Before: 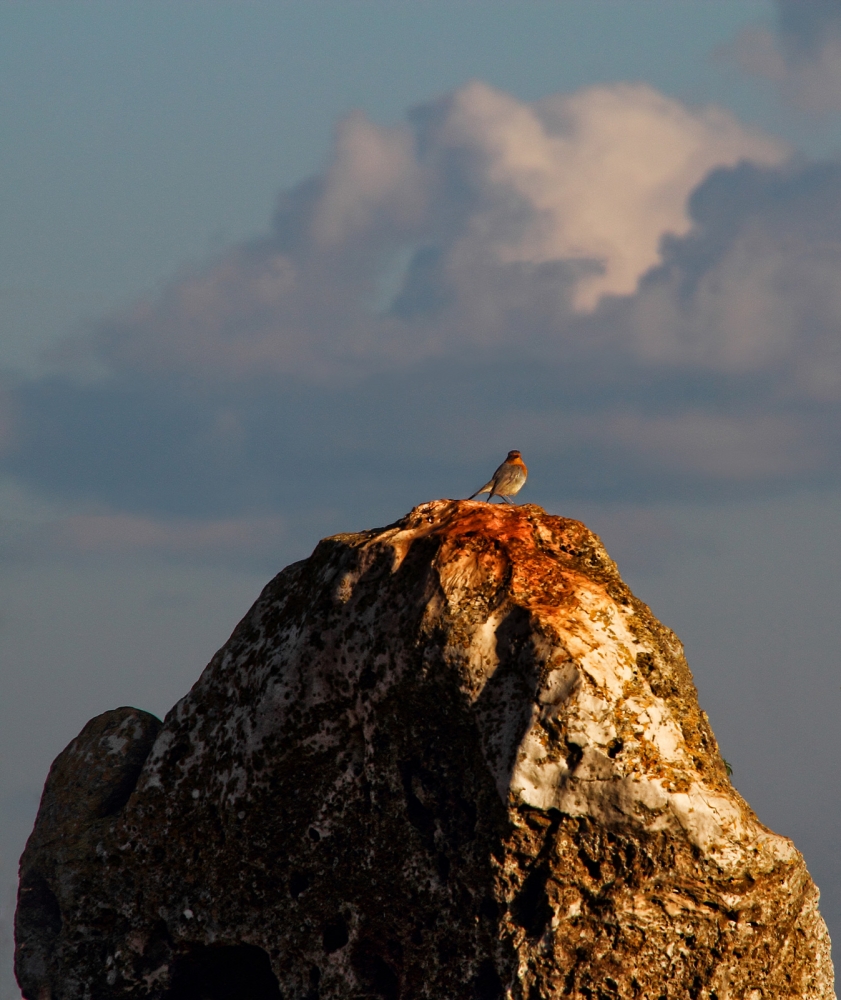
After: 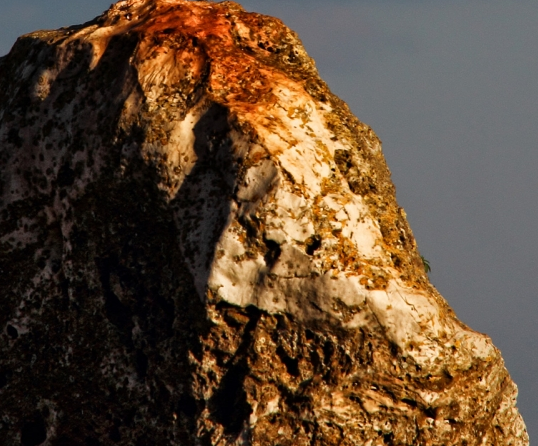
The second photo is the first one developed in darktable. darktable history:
crop and rotate: left 35.982%, top 50.365%, bottom 4.987%
